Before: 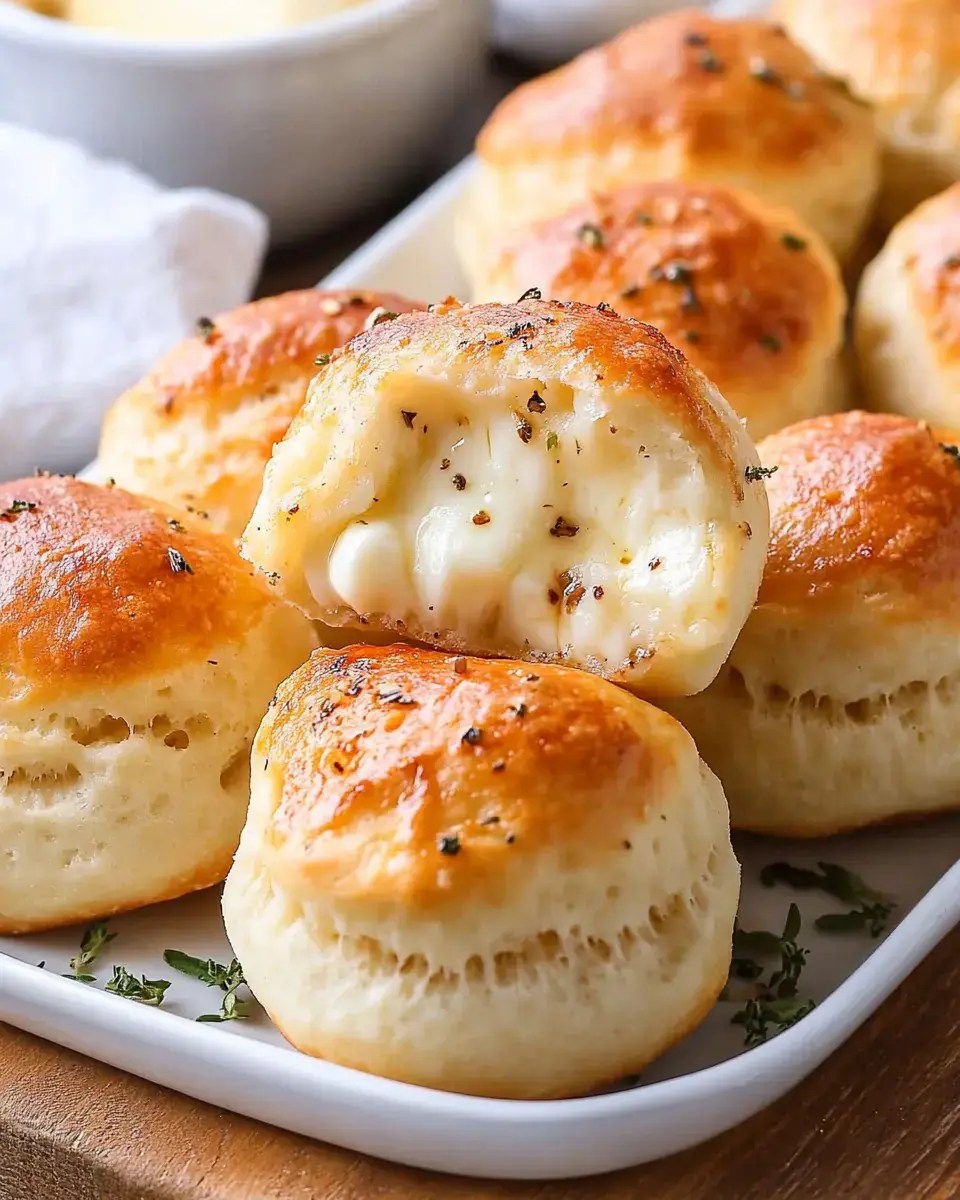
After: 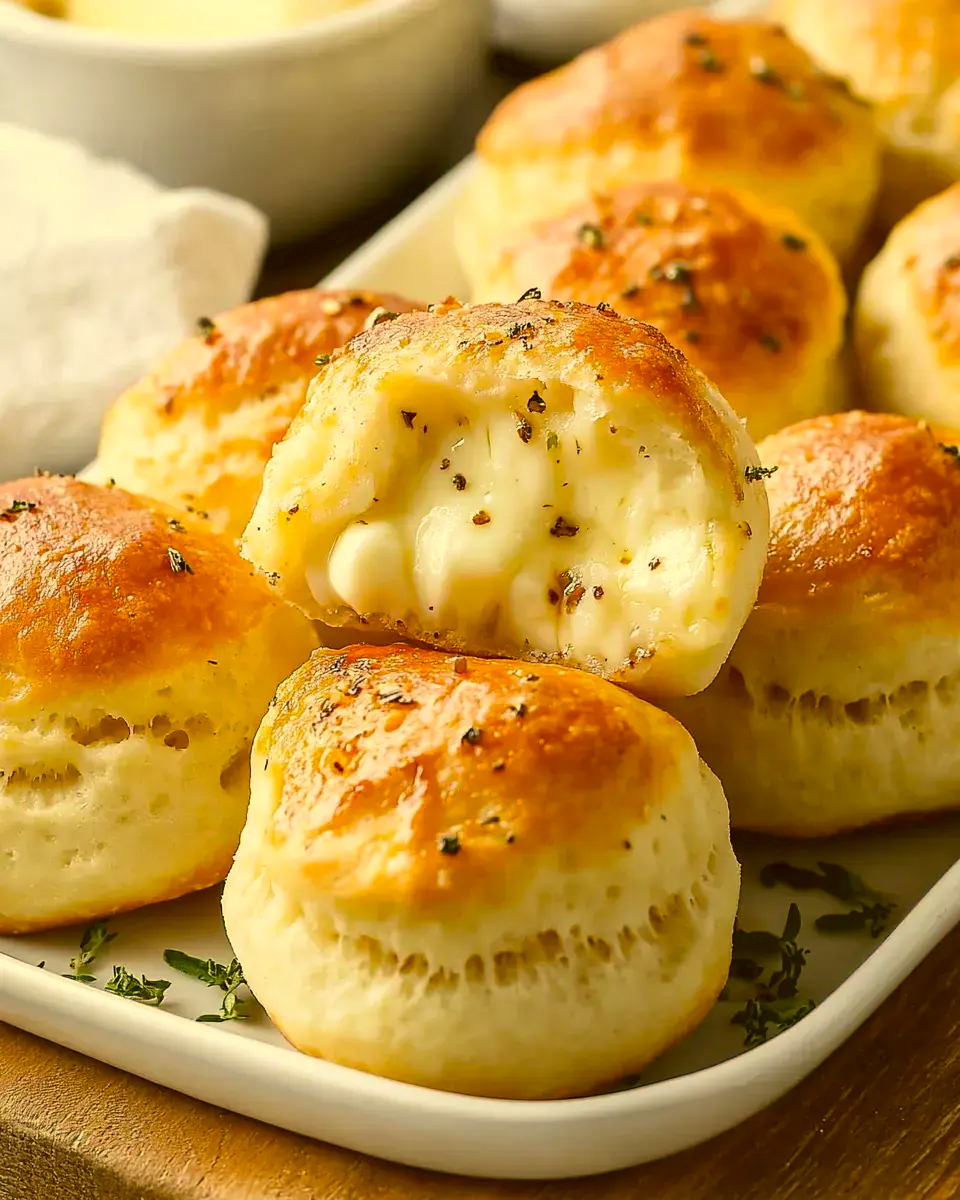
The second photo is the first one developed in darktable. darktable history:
color correction: highlights a* 0.162, highlights b* 29.53, shadows a* -0.162, shadows b* 21.09
velvia: on, module defaults
